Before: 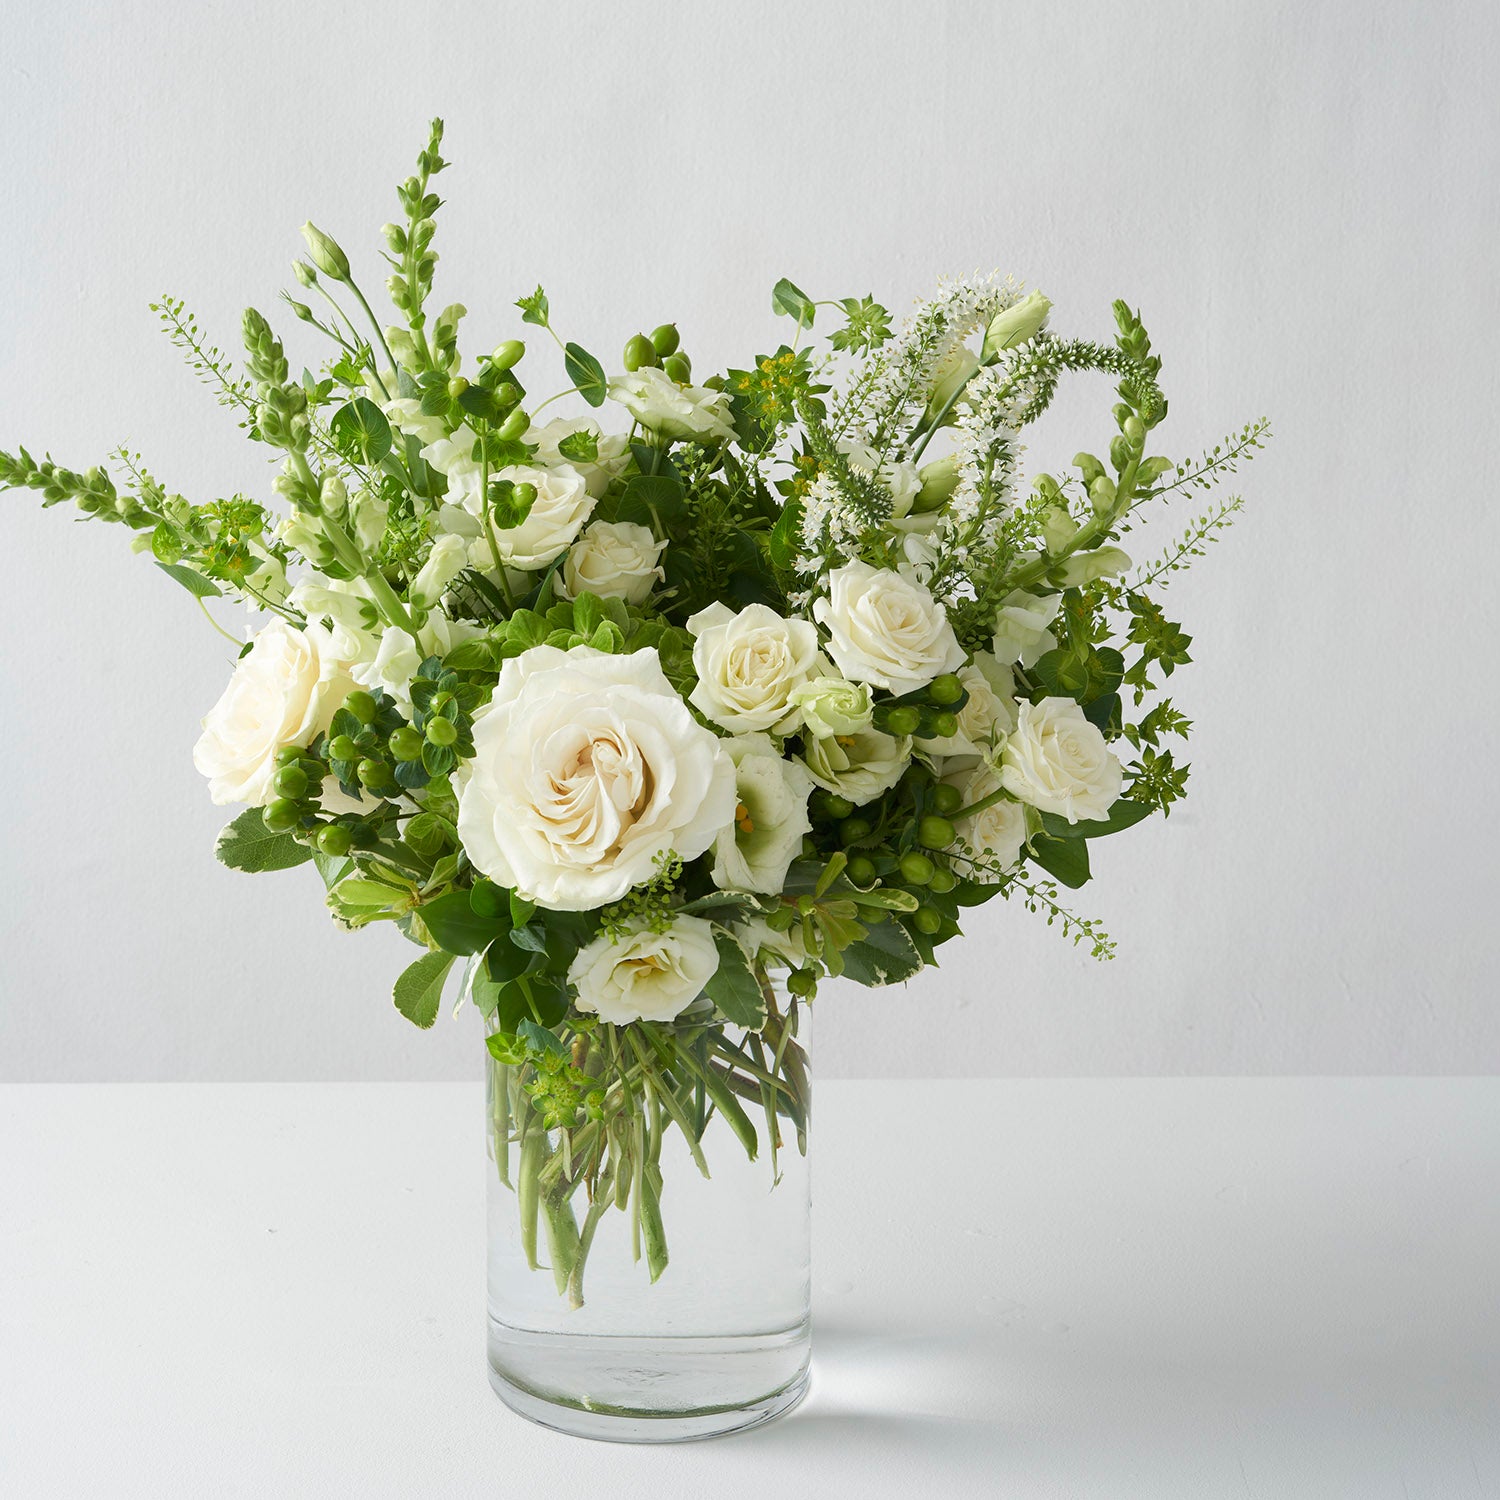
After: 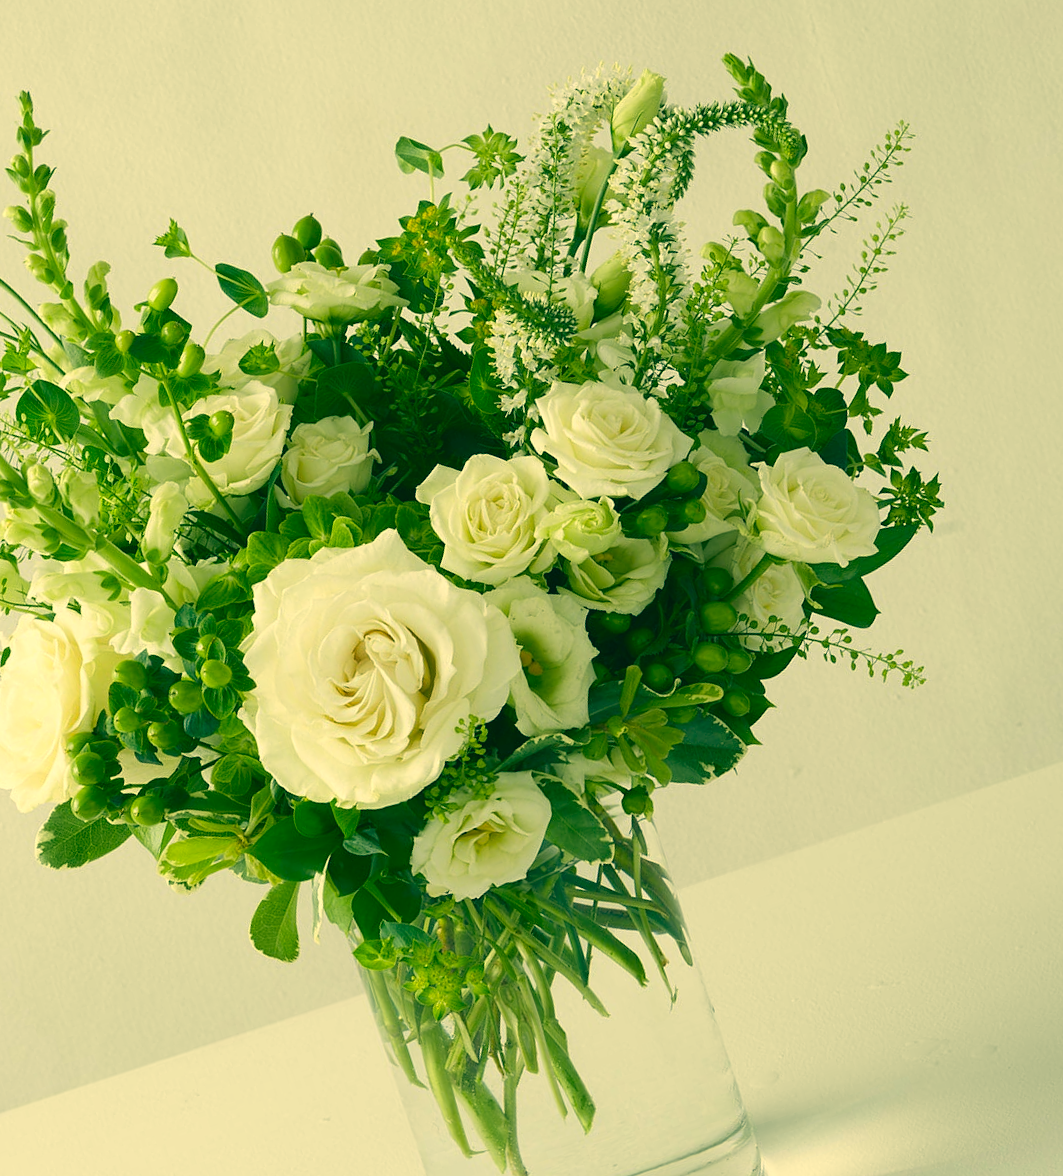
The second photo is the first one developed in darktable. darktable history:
color correction: highlights a* 2.15, highlights b* 33.9, shadows a* -36.02, shadows b* -5.67
crop and rotate: angle 17.98°, left 6.796%, right 3.864%, bottom 1.165%
contrast brightness saturation: saturation -0.061
